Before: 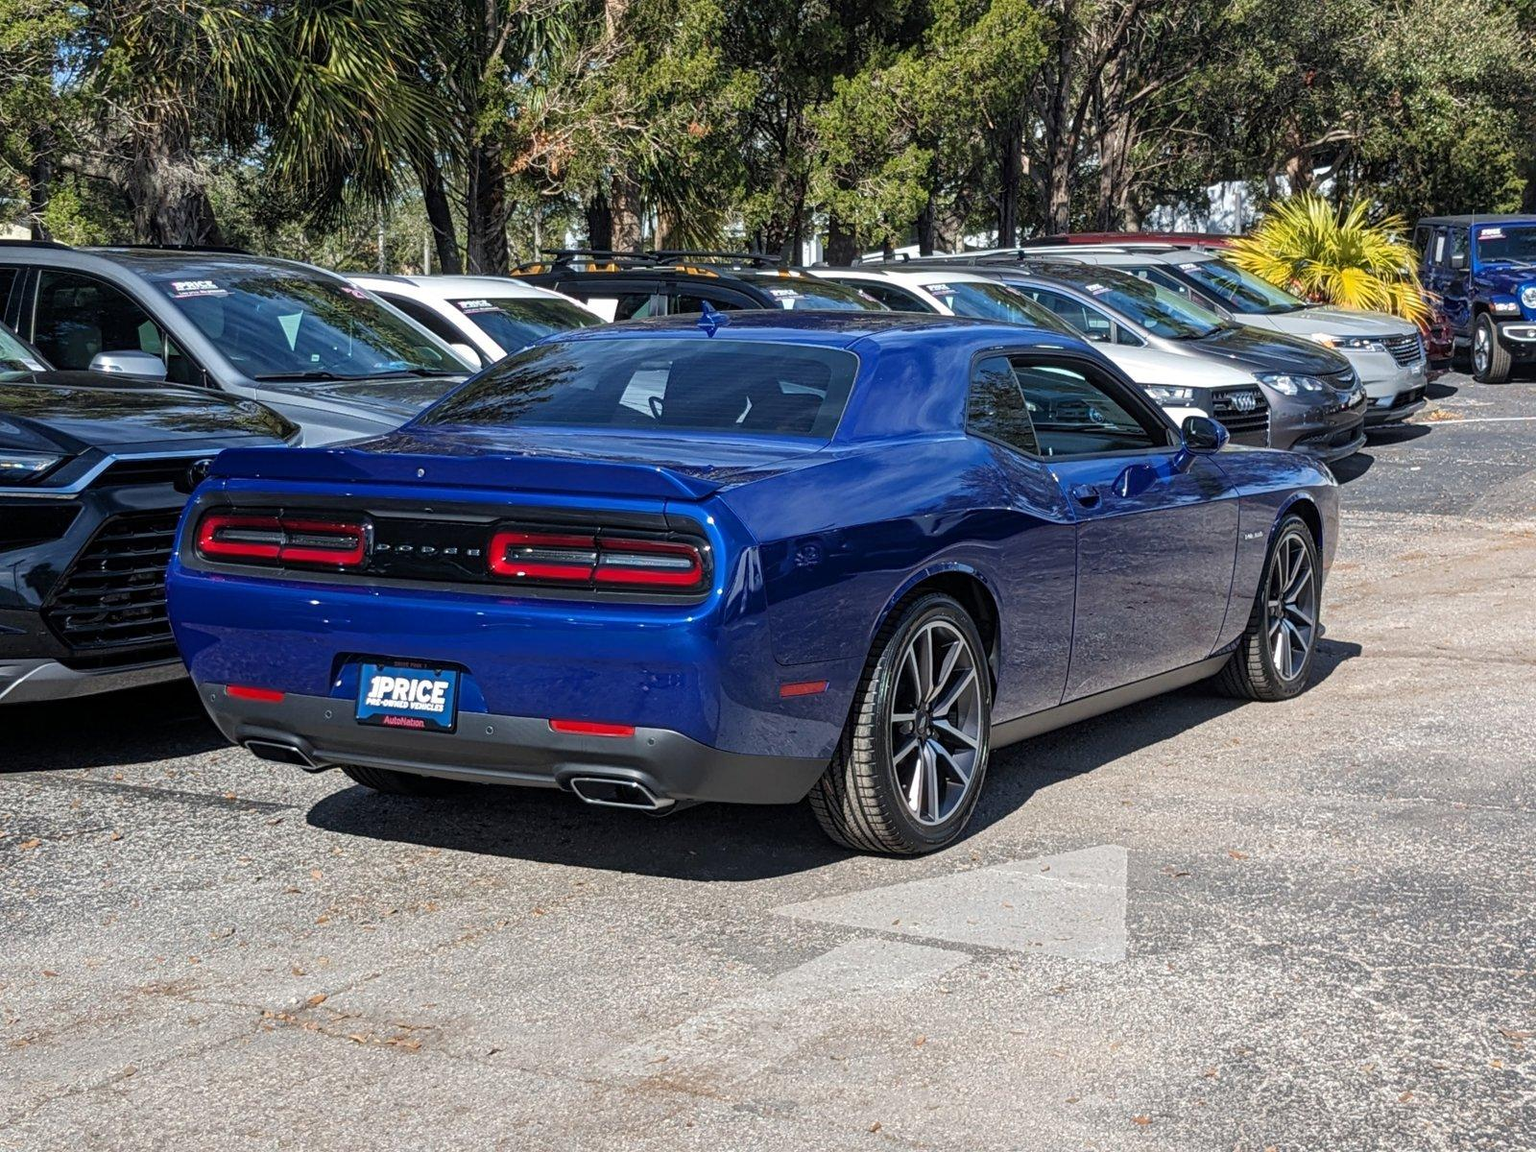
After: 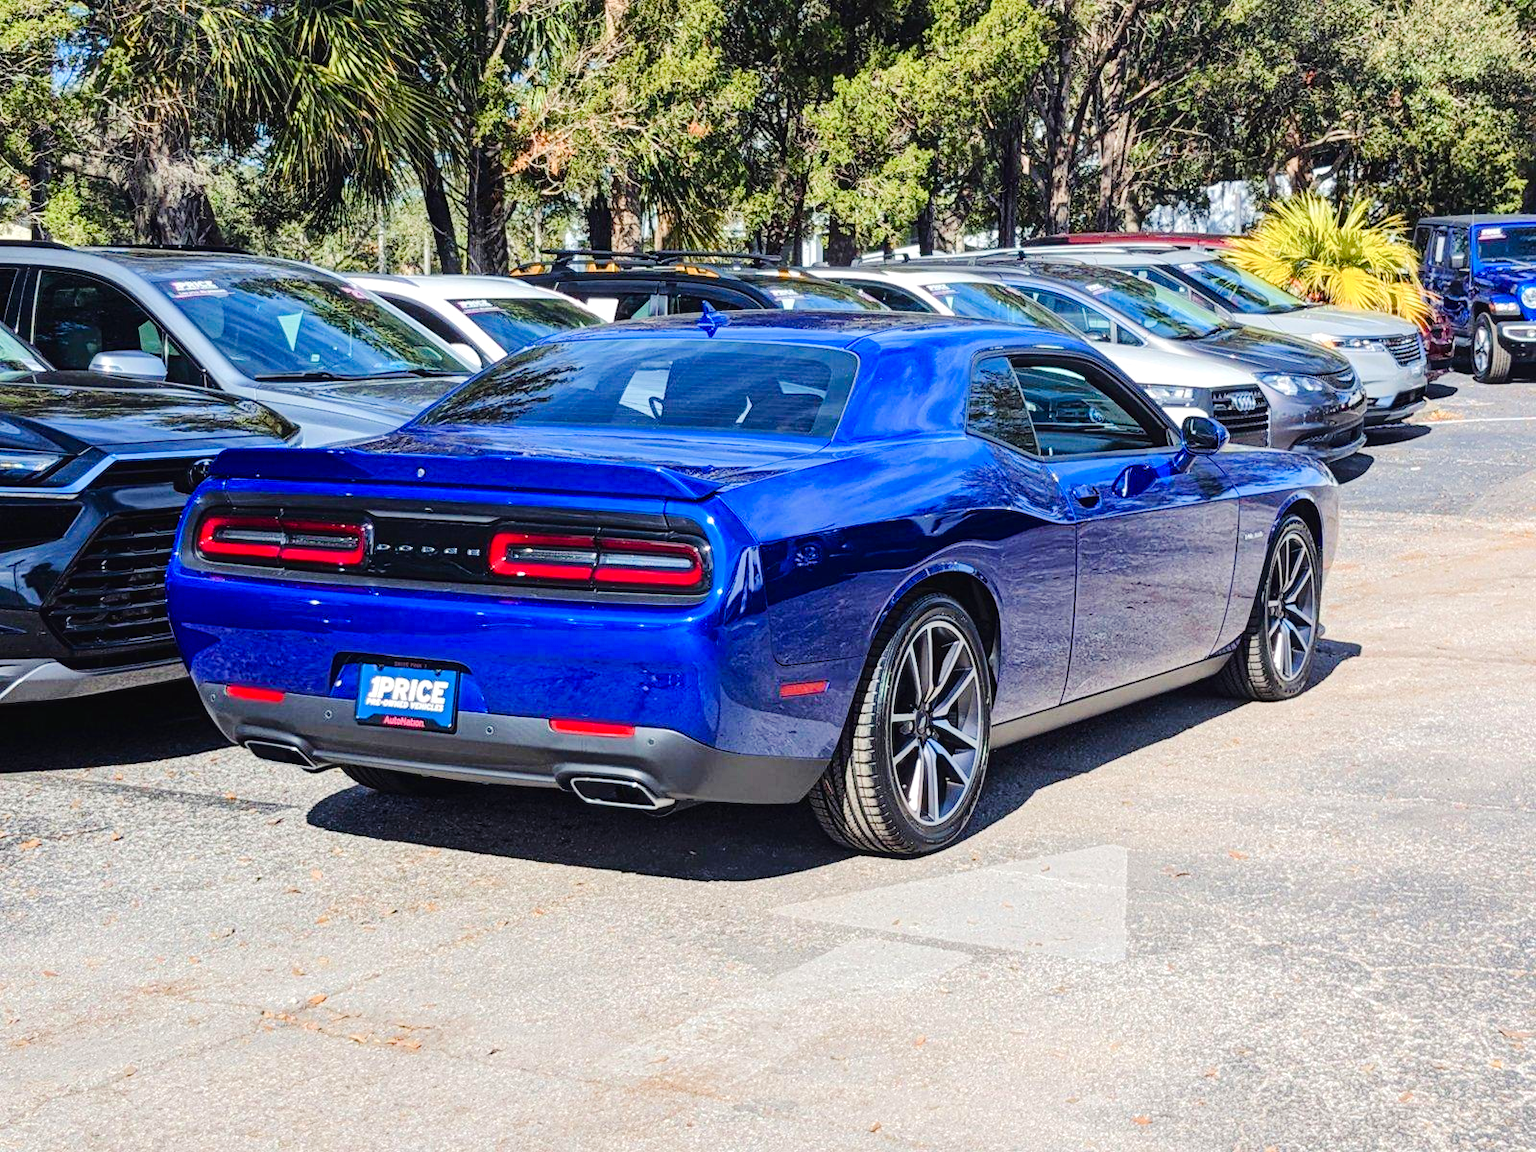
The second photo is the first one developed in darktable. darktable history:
color balance rgb: shadows lift › chroma 3.236%, shadows lift › hue 279.23°, global offset › luminance 0.249%, perceptual saturation grading › global saturation 13.651%, perceptual saturation grading › highlights -30.102%, perceptual saturation grading › shadows 51.507%, global vibrance 20%
tone equalizer: -7 EV 0.144 EV, -6 EV 0.579 EV, -5 EV 1.16 EV, -4 EV 1.34 EV, -3 EV 1.12 EV, -2 EV 0.6 EV, -1 EV 0.161 EV, edges refinement/feathering 500, mask exposure compensation -1.57 EV, preserve details no
